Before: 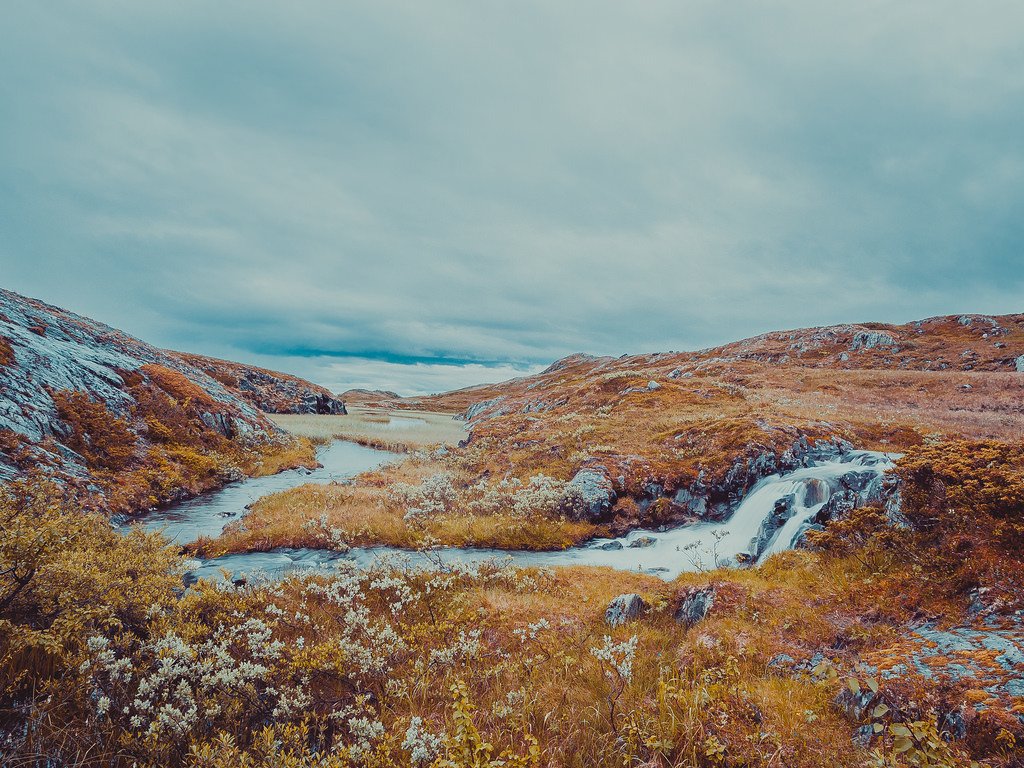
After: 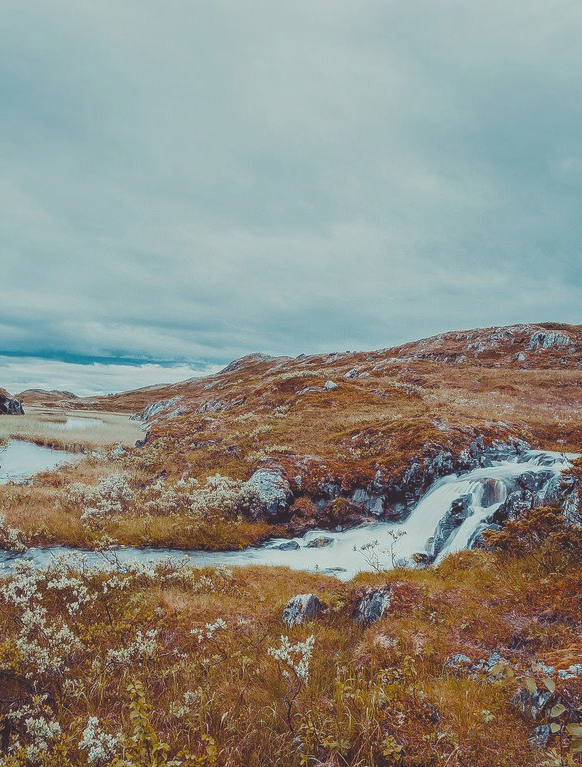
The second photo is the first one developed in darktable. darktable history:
crop: left 31.58%, top 0.006%, right 11.52%
local contrast: on, module defaults
exposure: black level correction -0.023, exposure -0.032 EV, compensate highlight preservation false
color zones: curves: ch0 [(0.27, 0.396) (0.563, 0.504) (0.75, 0.5) (0.787, 0.307)]
